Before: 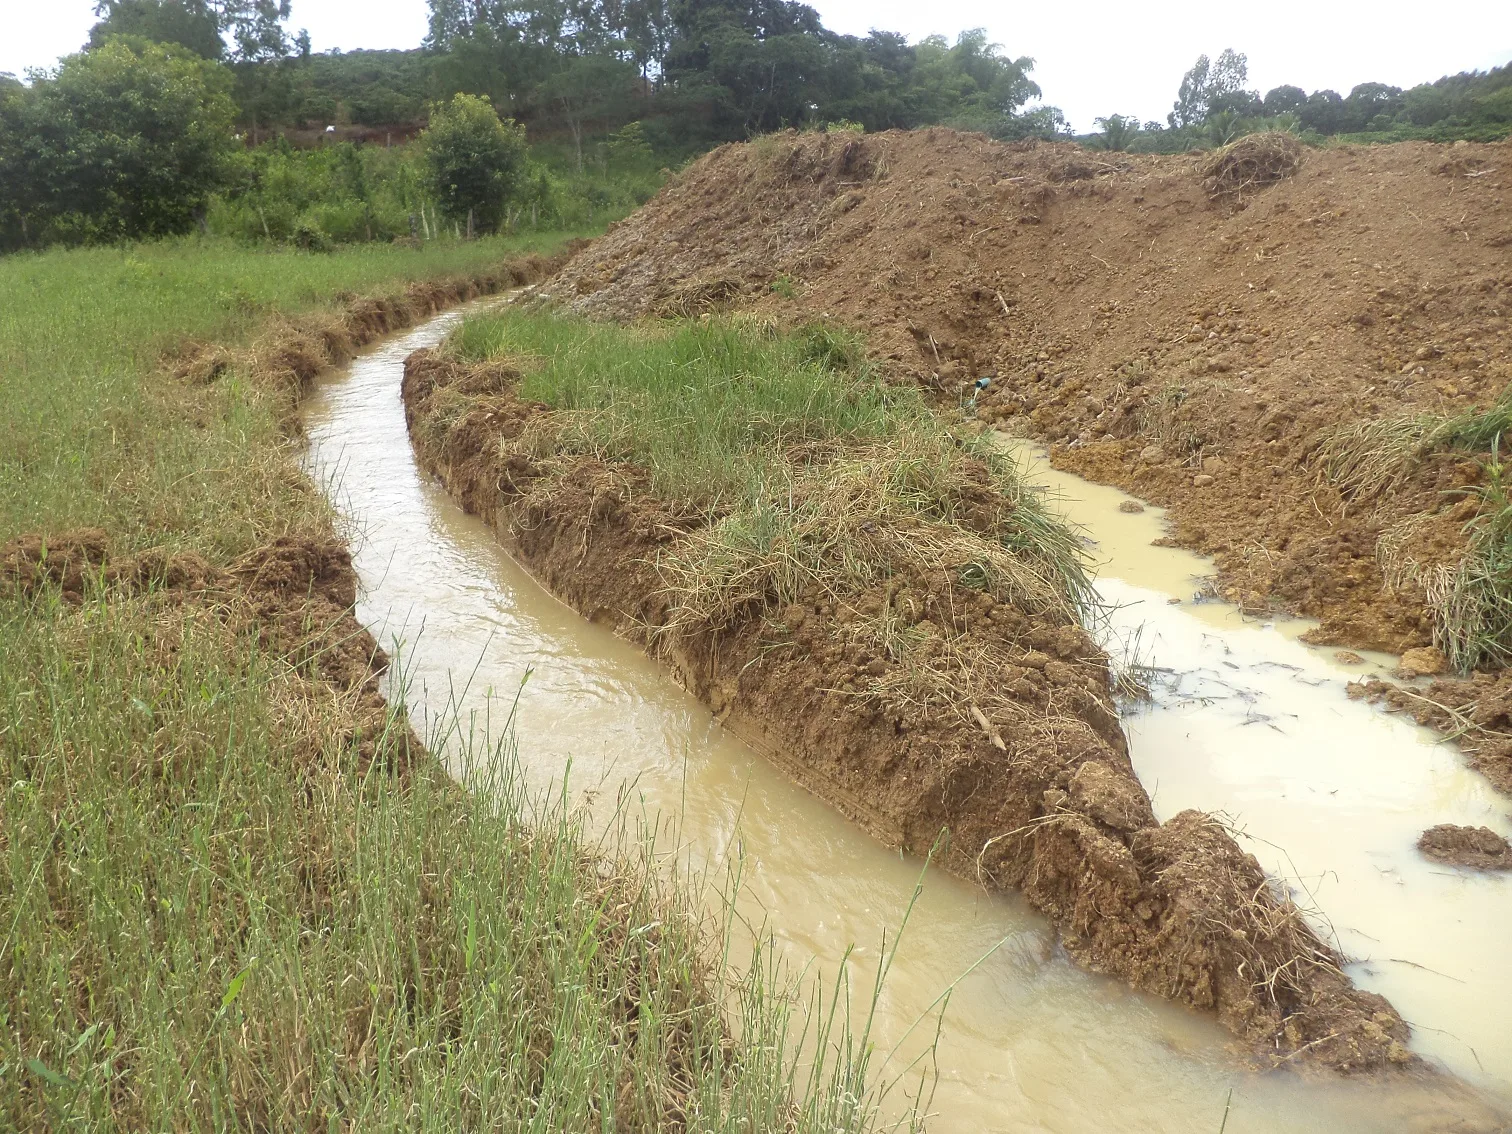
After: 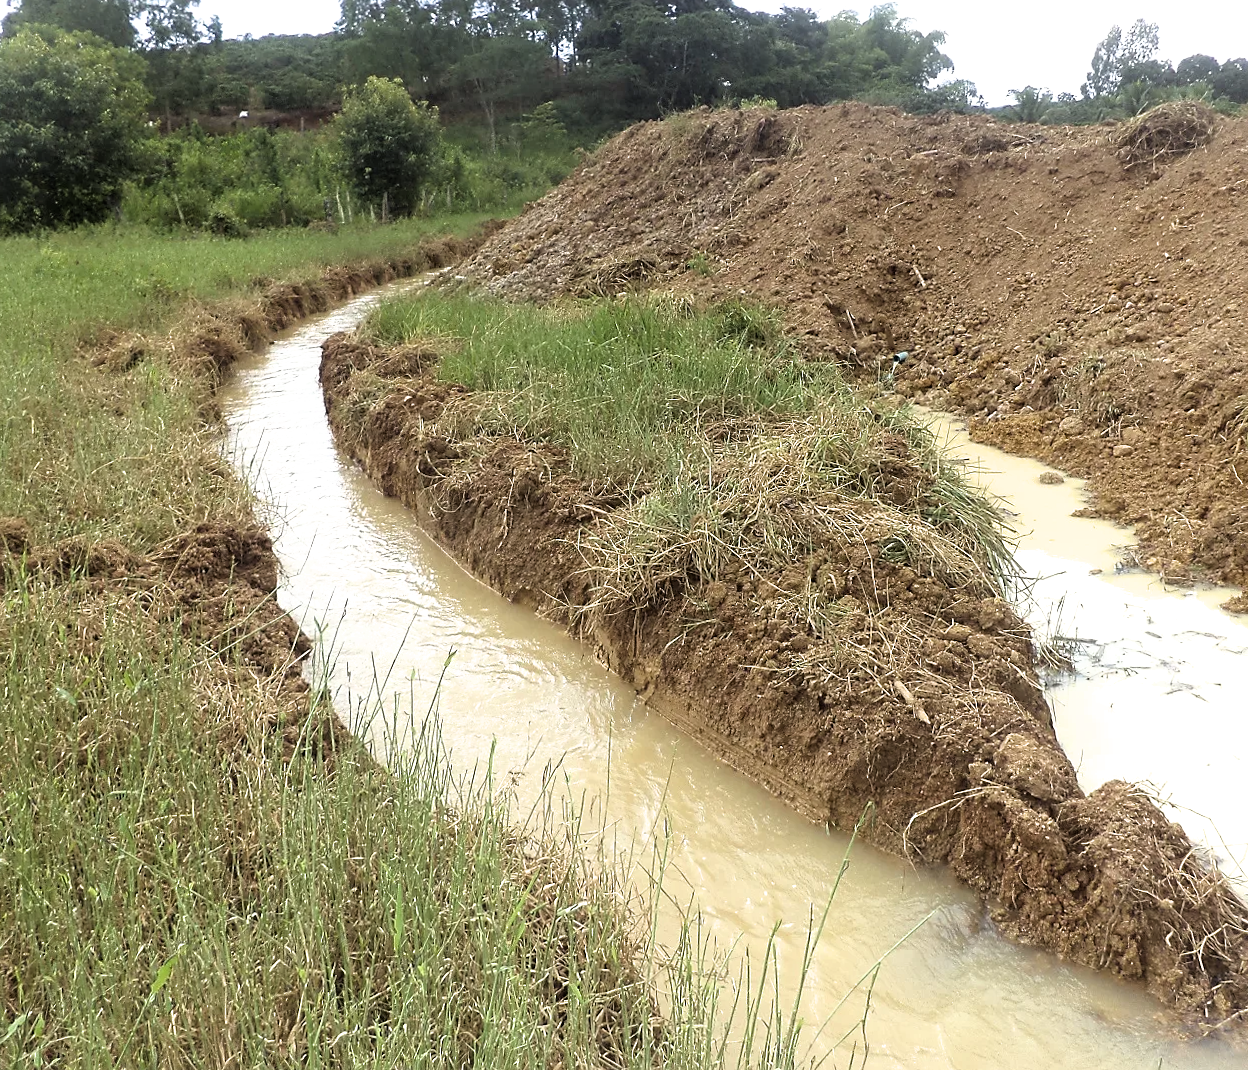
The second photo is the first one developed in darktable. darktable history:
filmic rgb: black relative exposure -8.23 EV, white relative exposure 2.2 EV, threshold 5.99 EV, target white luminance 99.859%, hardness 7.06, latitude 74.46%, contrast 1.323, highlights saturation mix -2.81%, shadows ↔ highlights balance 30.11%, enable highlight reconstruction true
crop and rotate: angle 1.01°, left 4.243%, top 0.891%, right 11.266%, bottom 2.519%
sharpen: radius 1.83, amount 0.398, threshold 1.508
